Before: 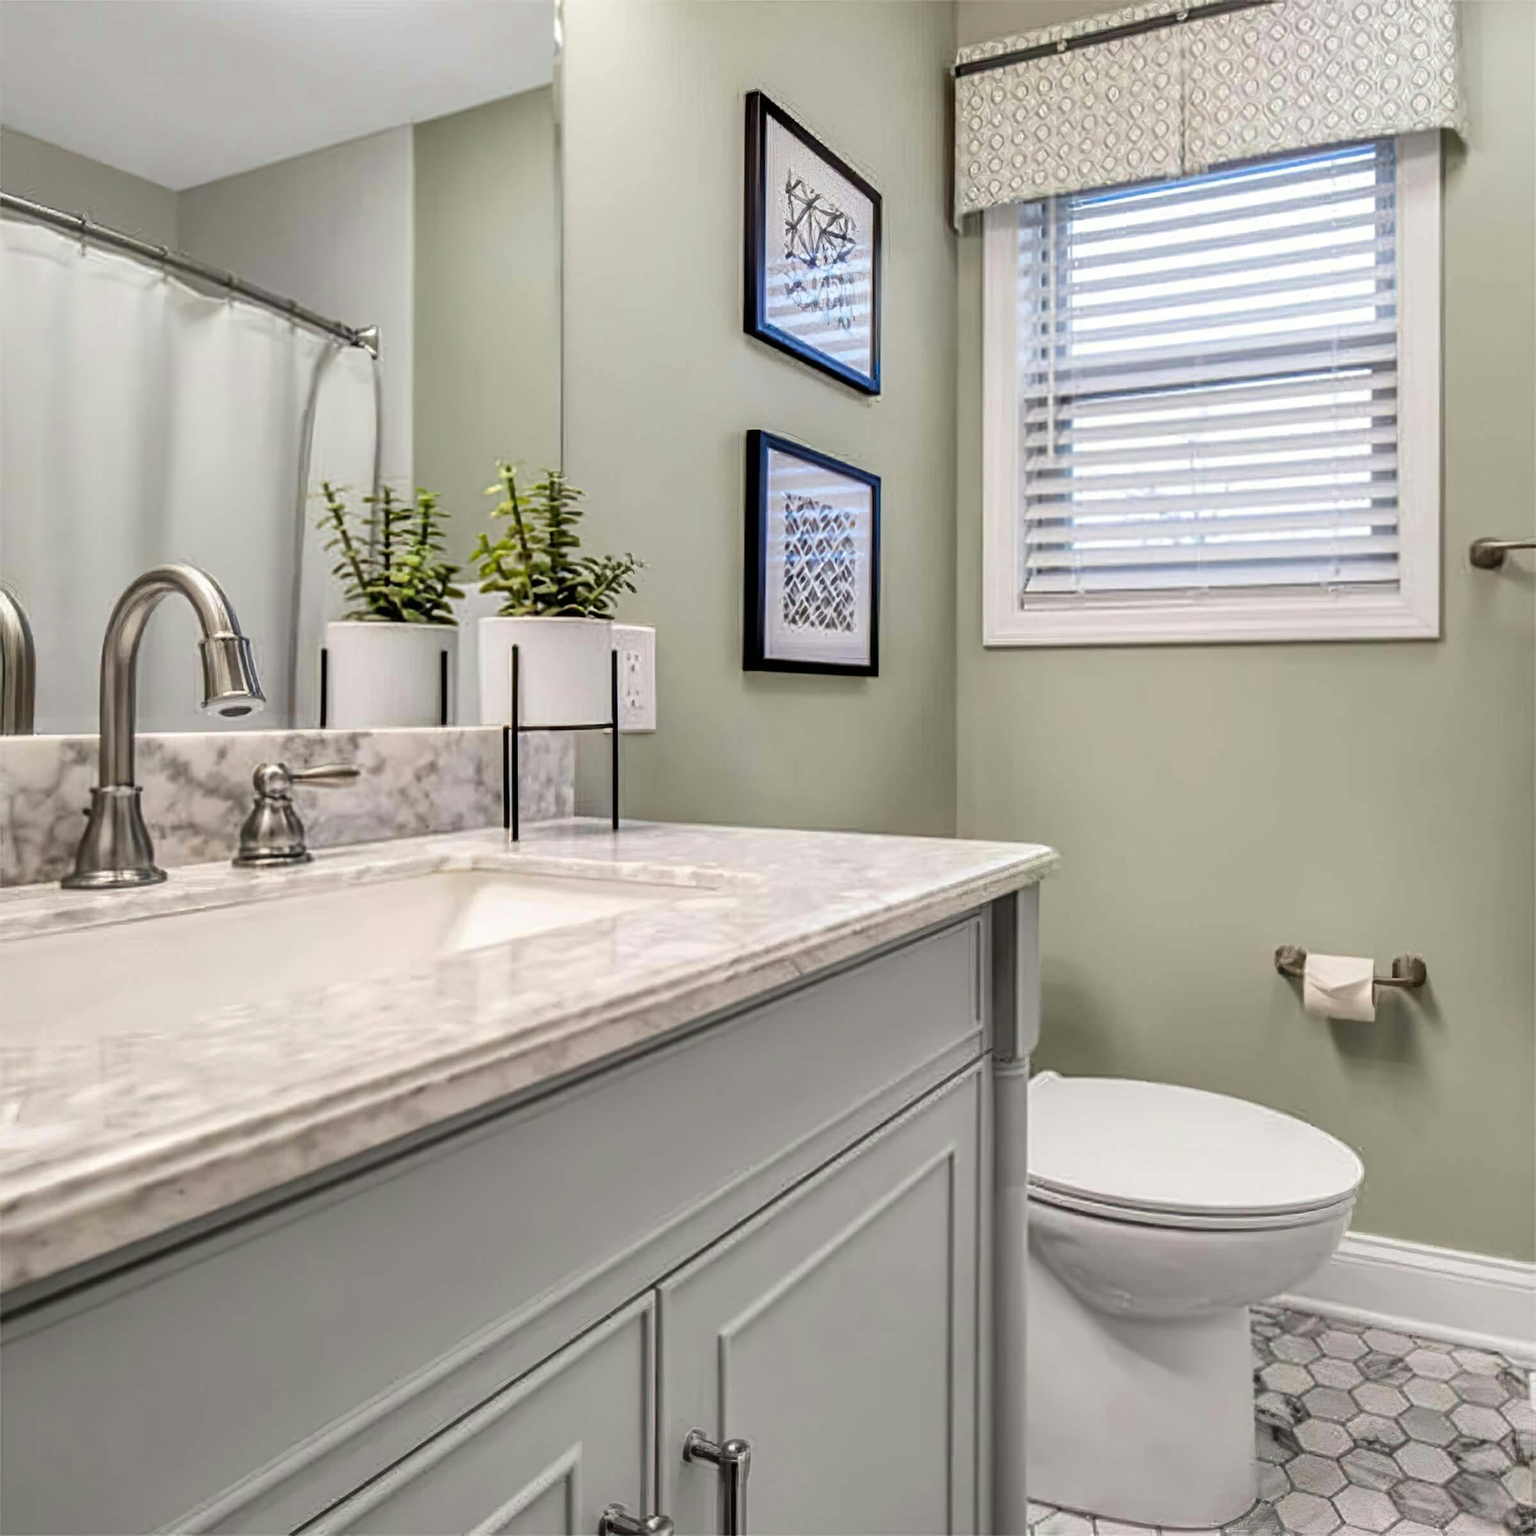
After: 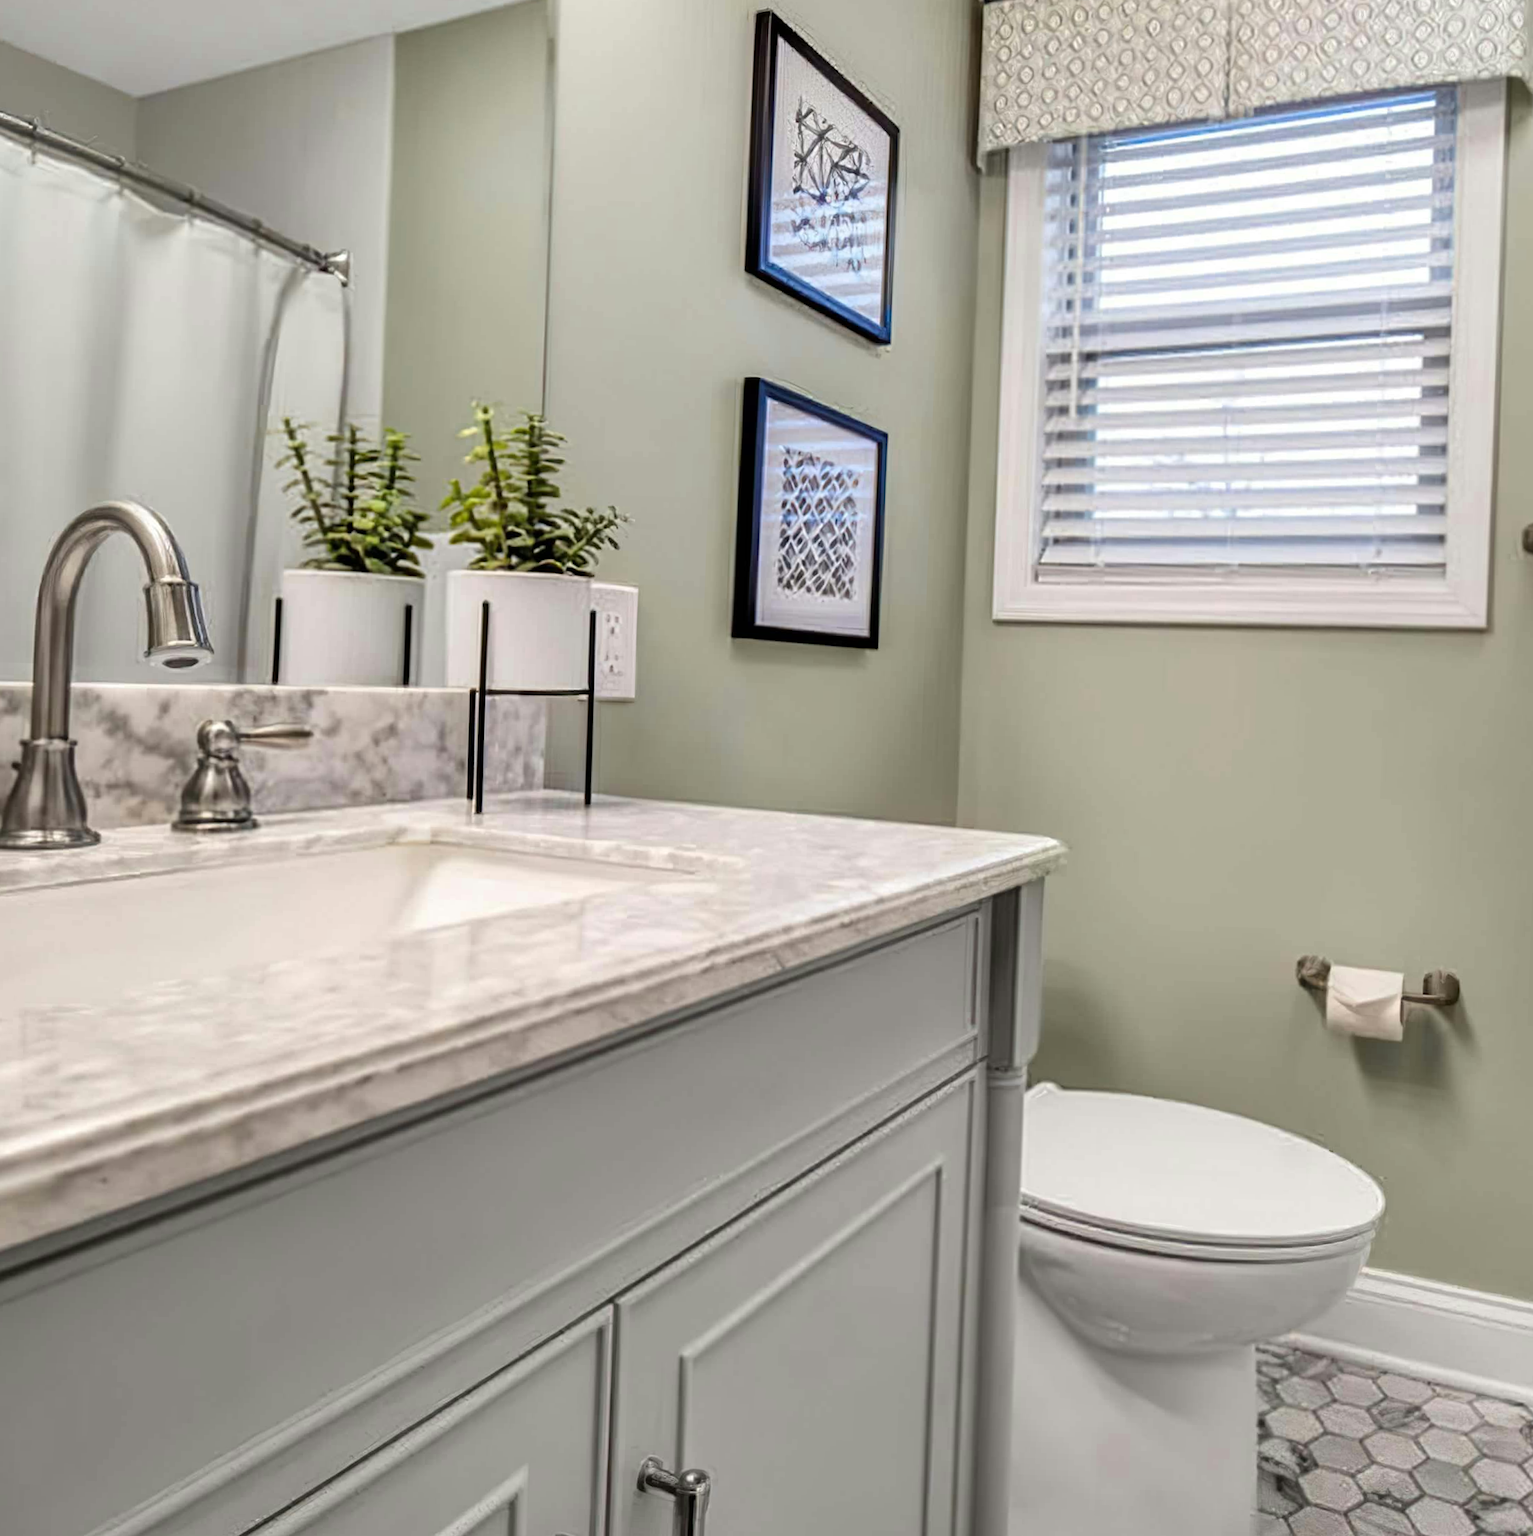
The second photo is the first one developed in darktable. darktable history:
crop and rotate: angle -1.99°, left 3.088%, top 3.793%, right 1.538%, bottom 0.72%
